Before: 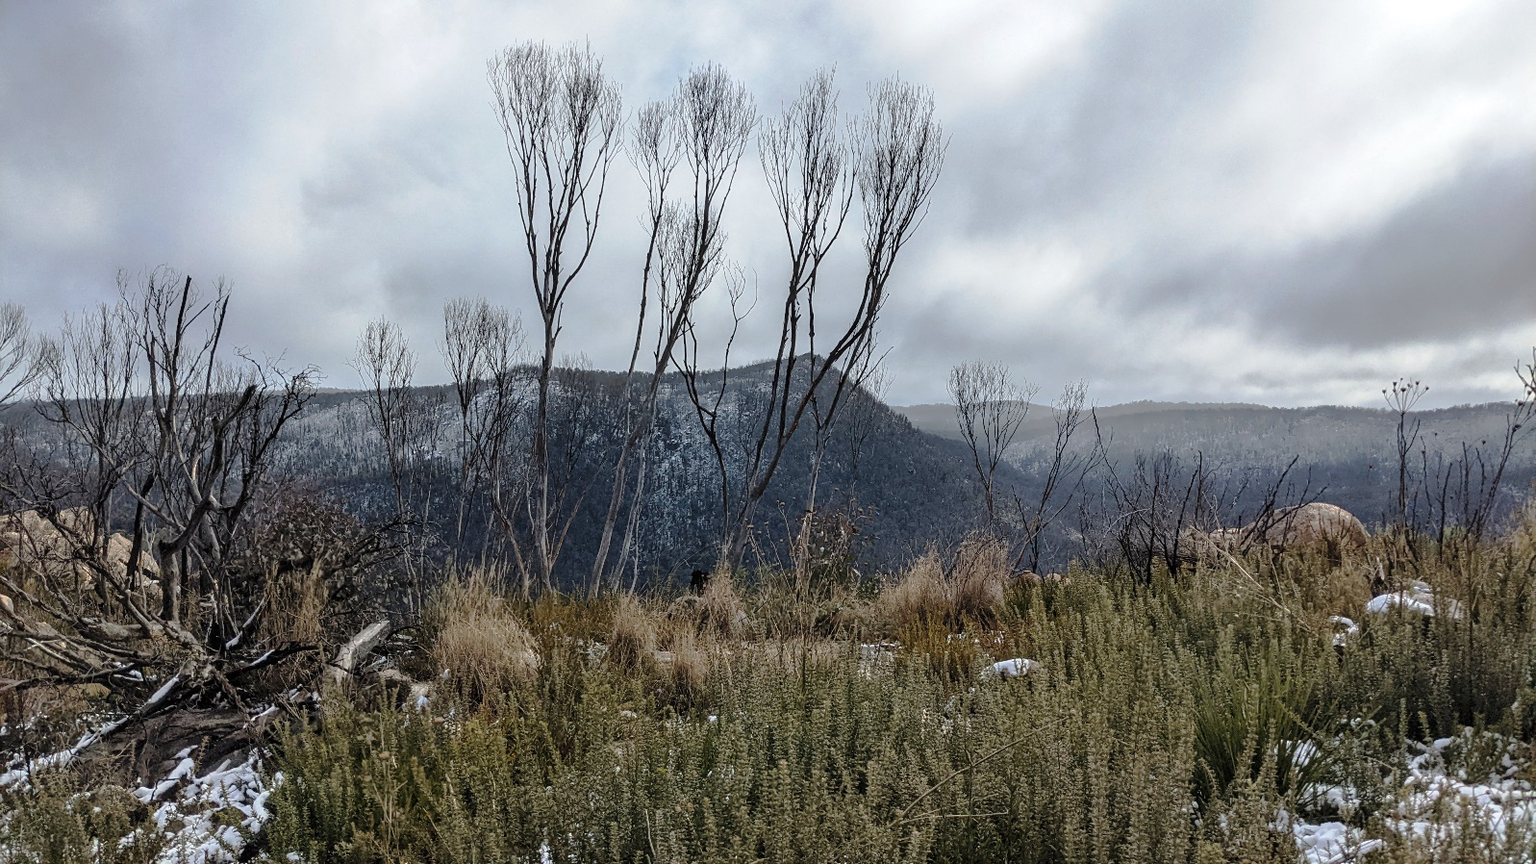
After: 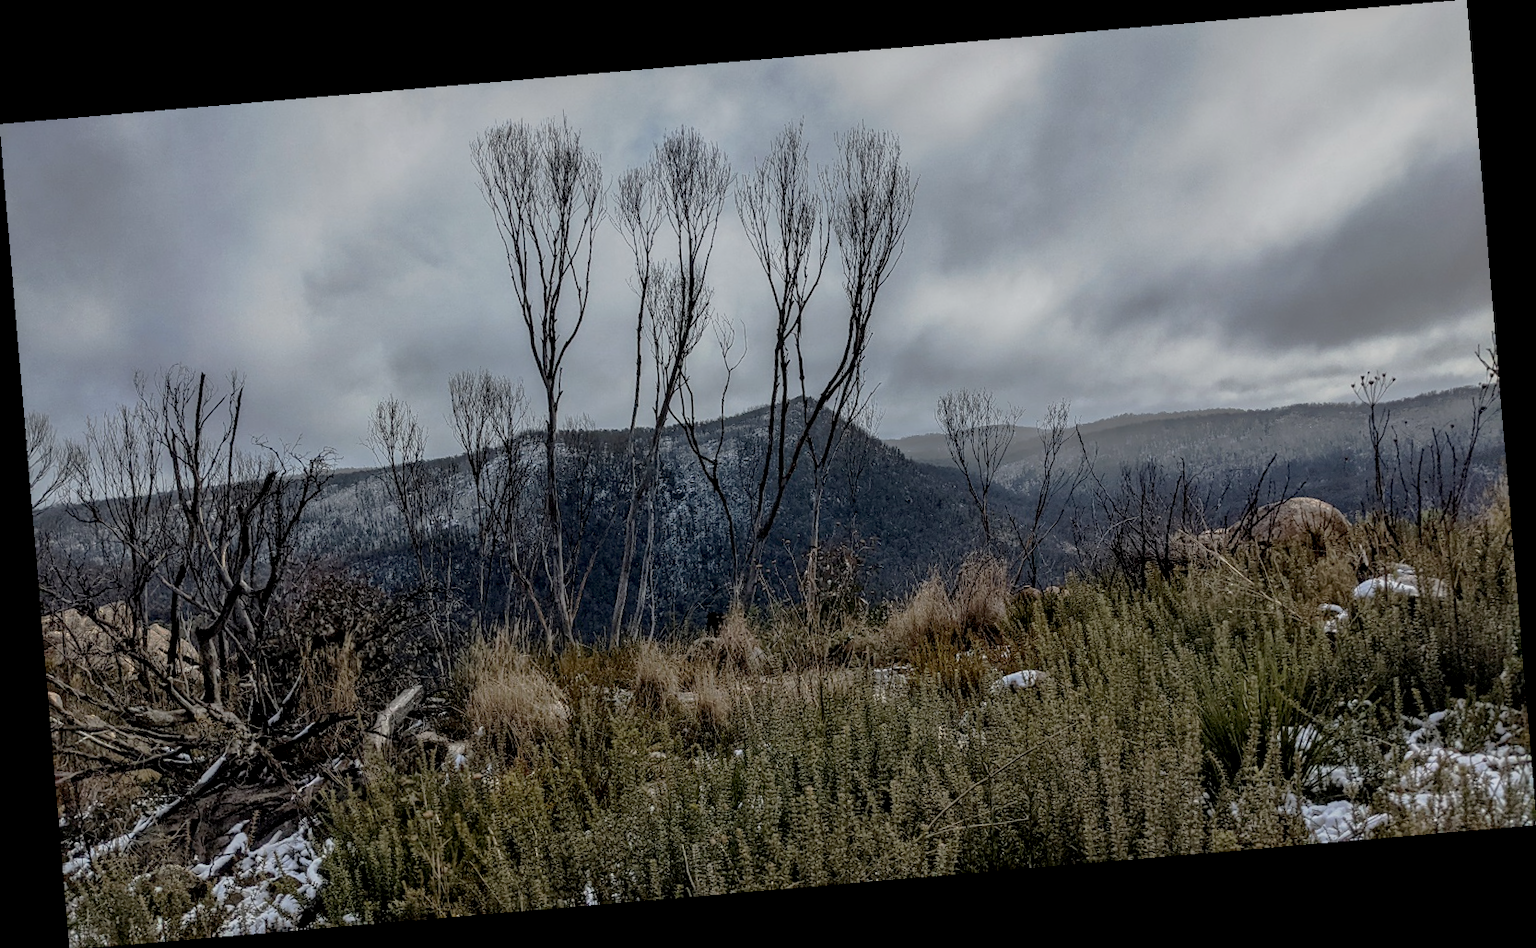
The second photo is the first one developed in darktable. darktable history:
rotate and perspective: rotation -4.86°, automatic cropping off
local contrast: on, module defaults
exposure: black level correction 0.009, exposure -0.637 EV, compensate highlight preservation false
